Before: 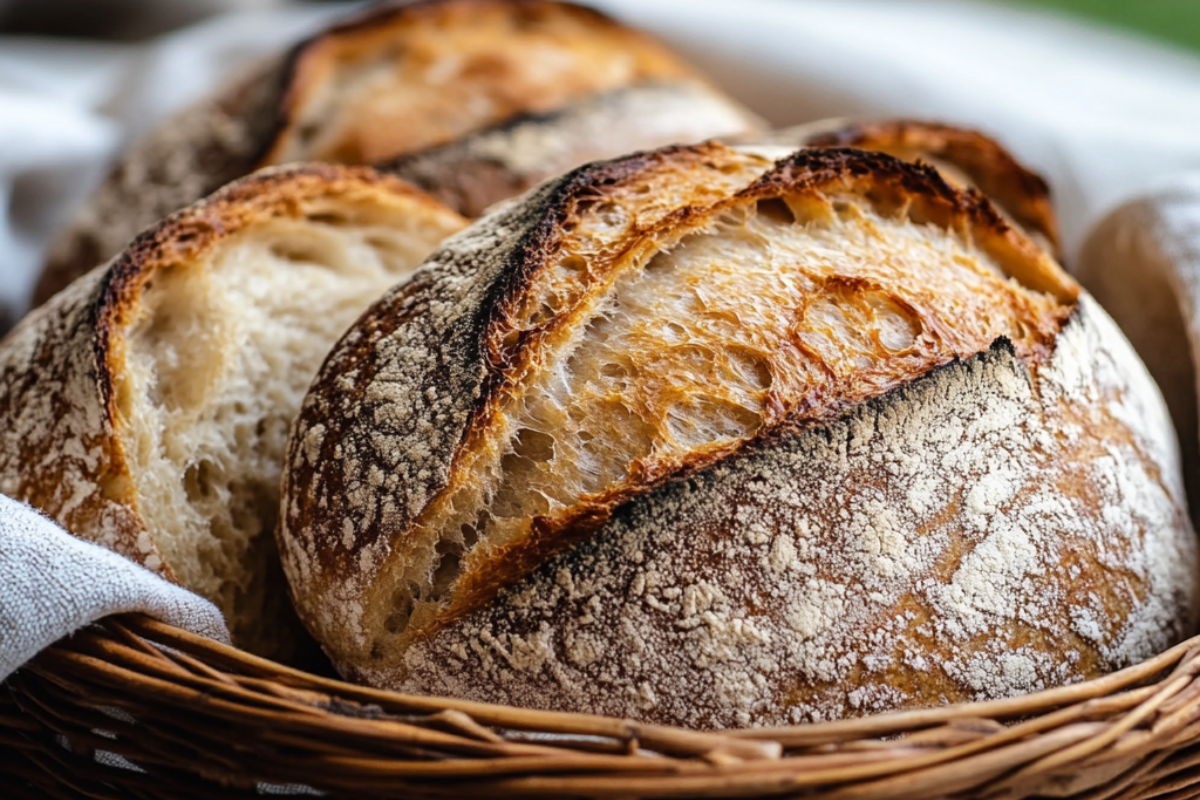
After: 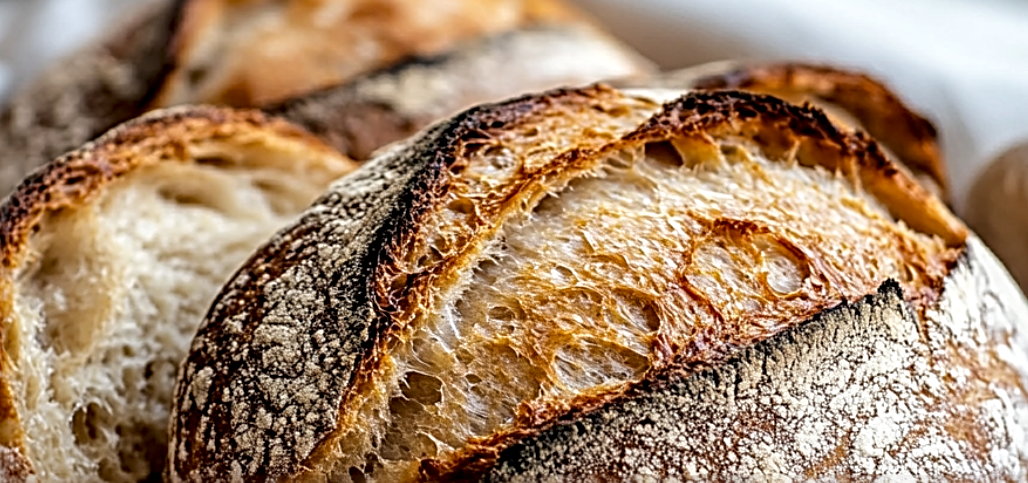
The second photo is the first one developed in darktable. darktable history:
exposure: black level correction 0.005, exposure 0.014 EV, compensate highlight preservation false
crop and rotate: left 9.345%, top 7.22%, right 4.982%, bottom 32.331%
sharpen: radius 3.025, amount 0.757
local contrast: on, module defaults
